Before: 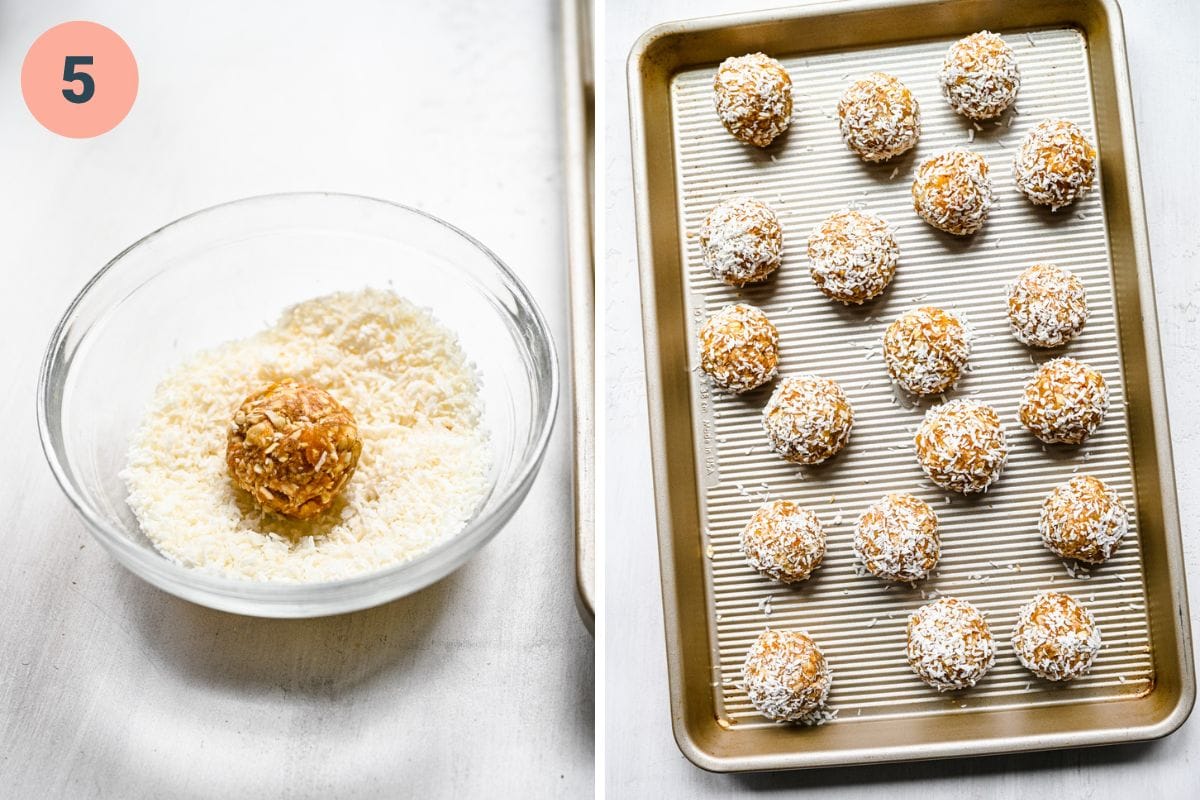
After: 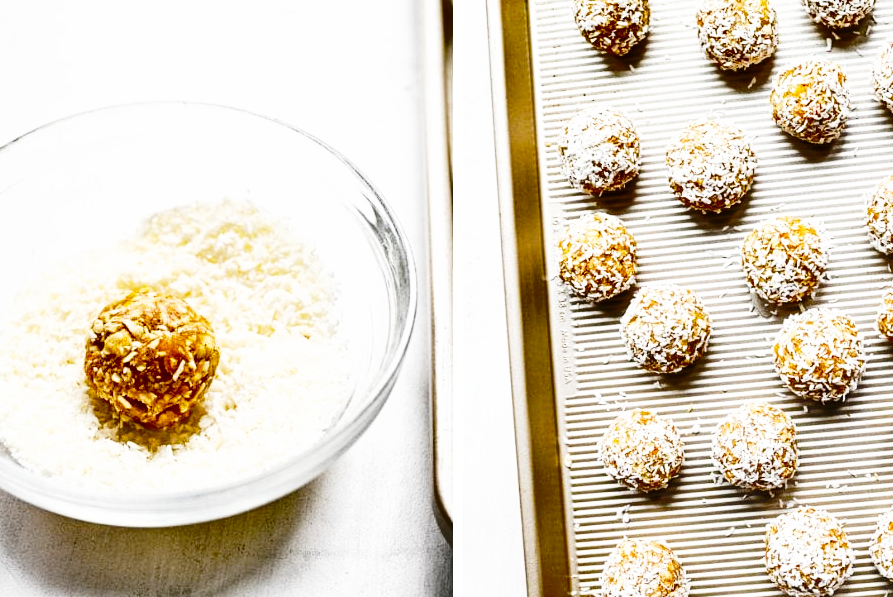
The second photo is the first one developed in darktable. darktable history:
shadows and highlights: shadows 52.94, soften with gaussian
base curve: curves: ch0 [(0, 0) (0.028, 0.03) (0.105, 0.232) (0.387, 0.748) (0.754, 0.968) (1, 1)], preserve colors none
crop and rotate: left 11.895%, top 11.383%, right 13.688%, bottom 13.867%
